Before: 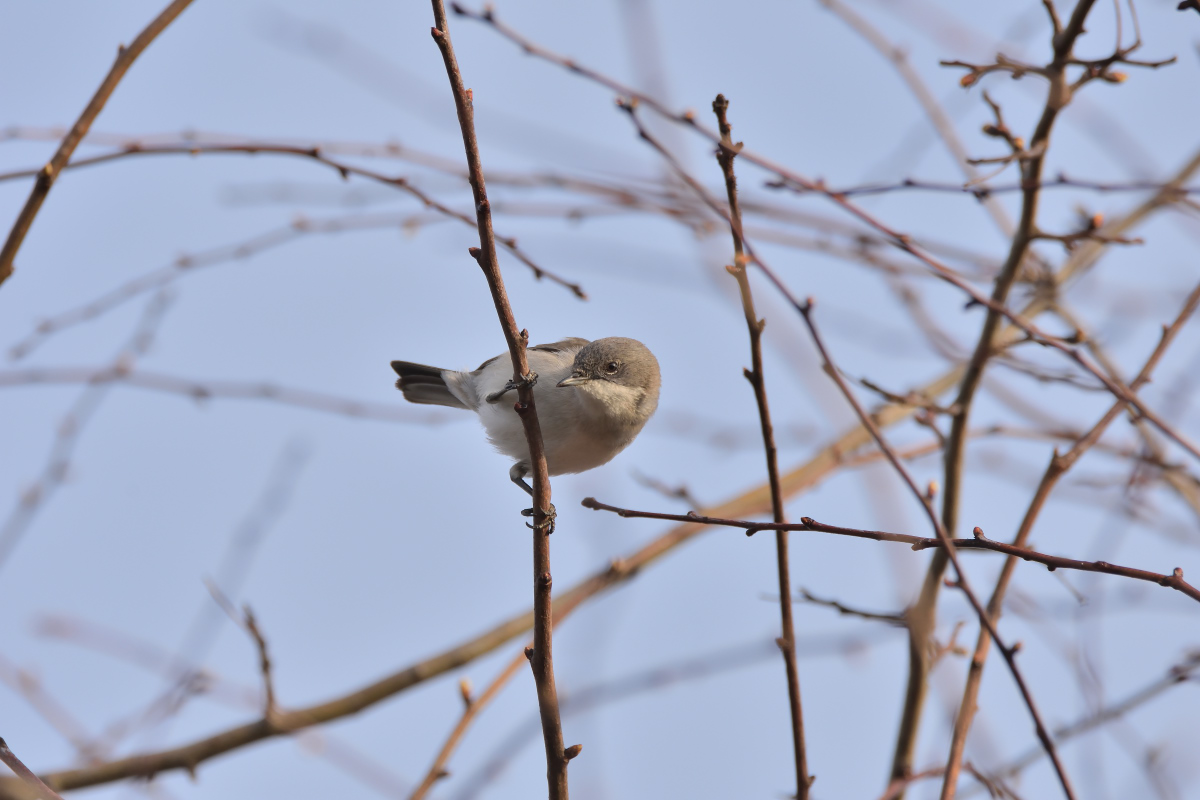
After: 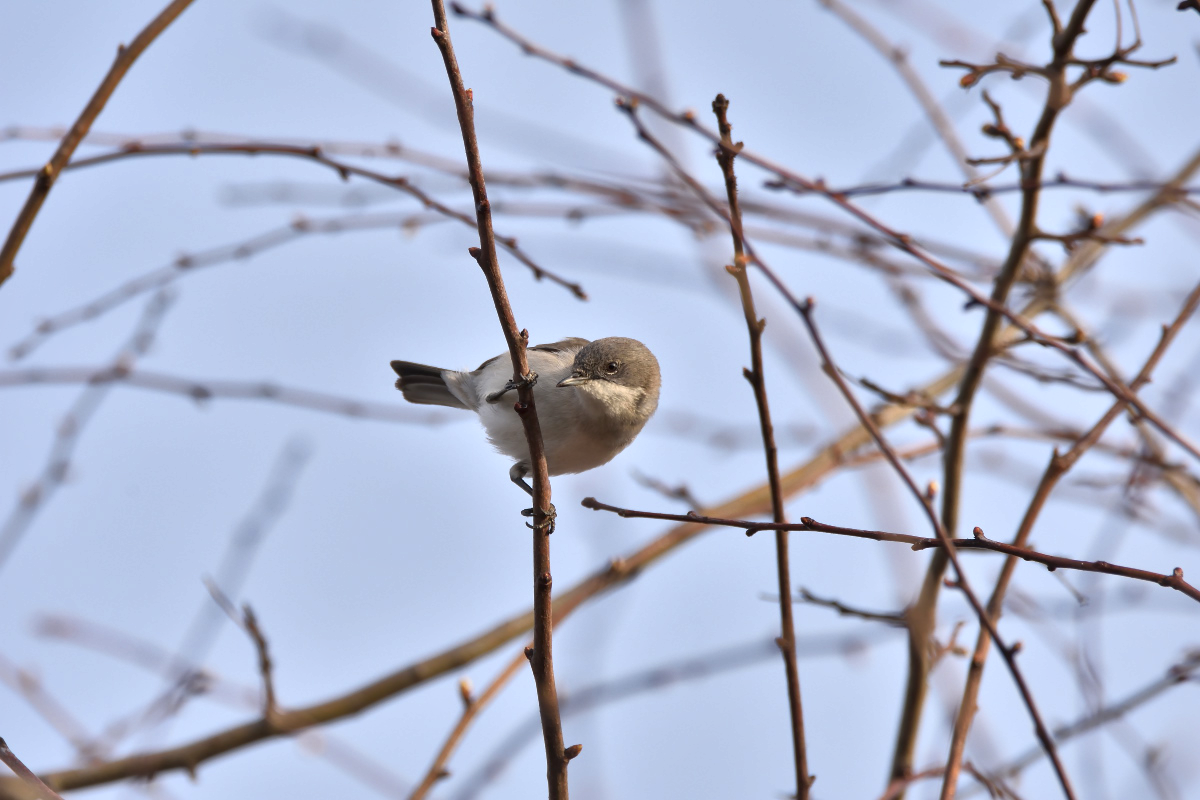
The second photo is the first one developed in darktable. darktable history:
local contrast: mode bilateral grid, contrast 21, coarseness 50, detail 178%, midtone range 0.2
exposure: black level correction 0.001, exposure 0.193 EV, compensate exposure bias true, compensate highlight preservation false
